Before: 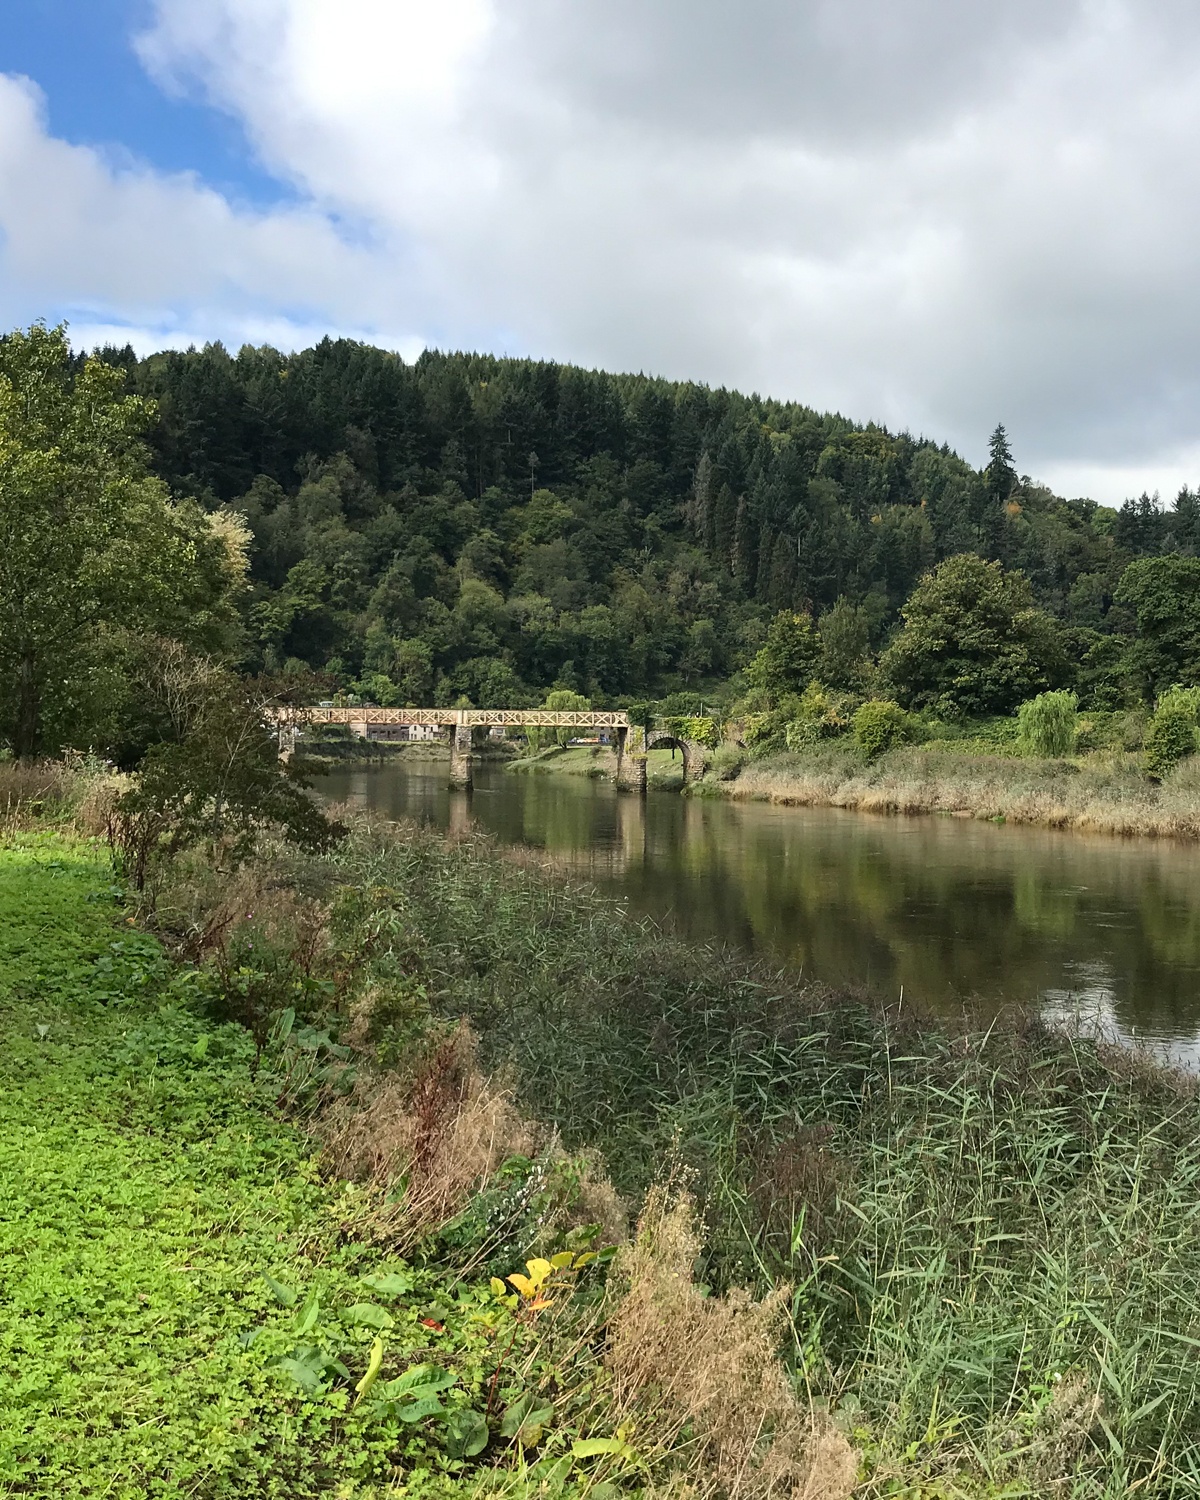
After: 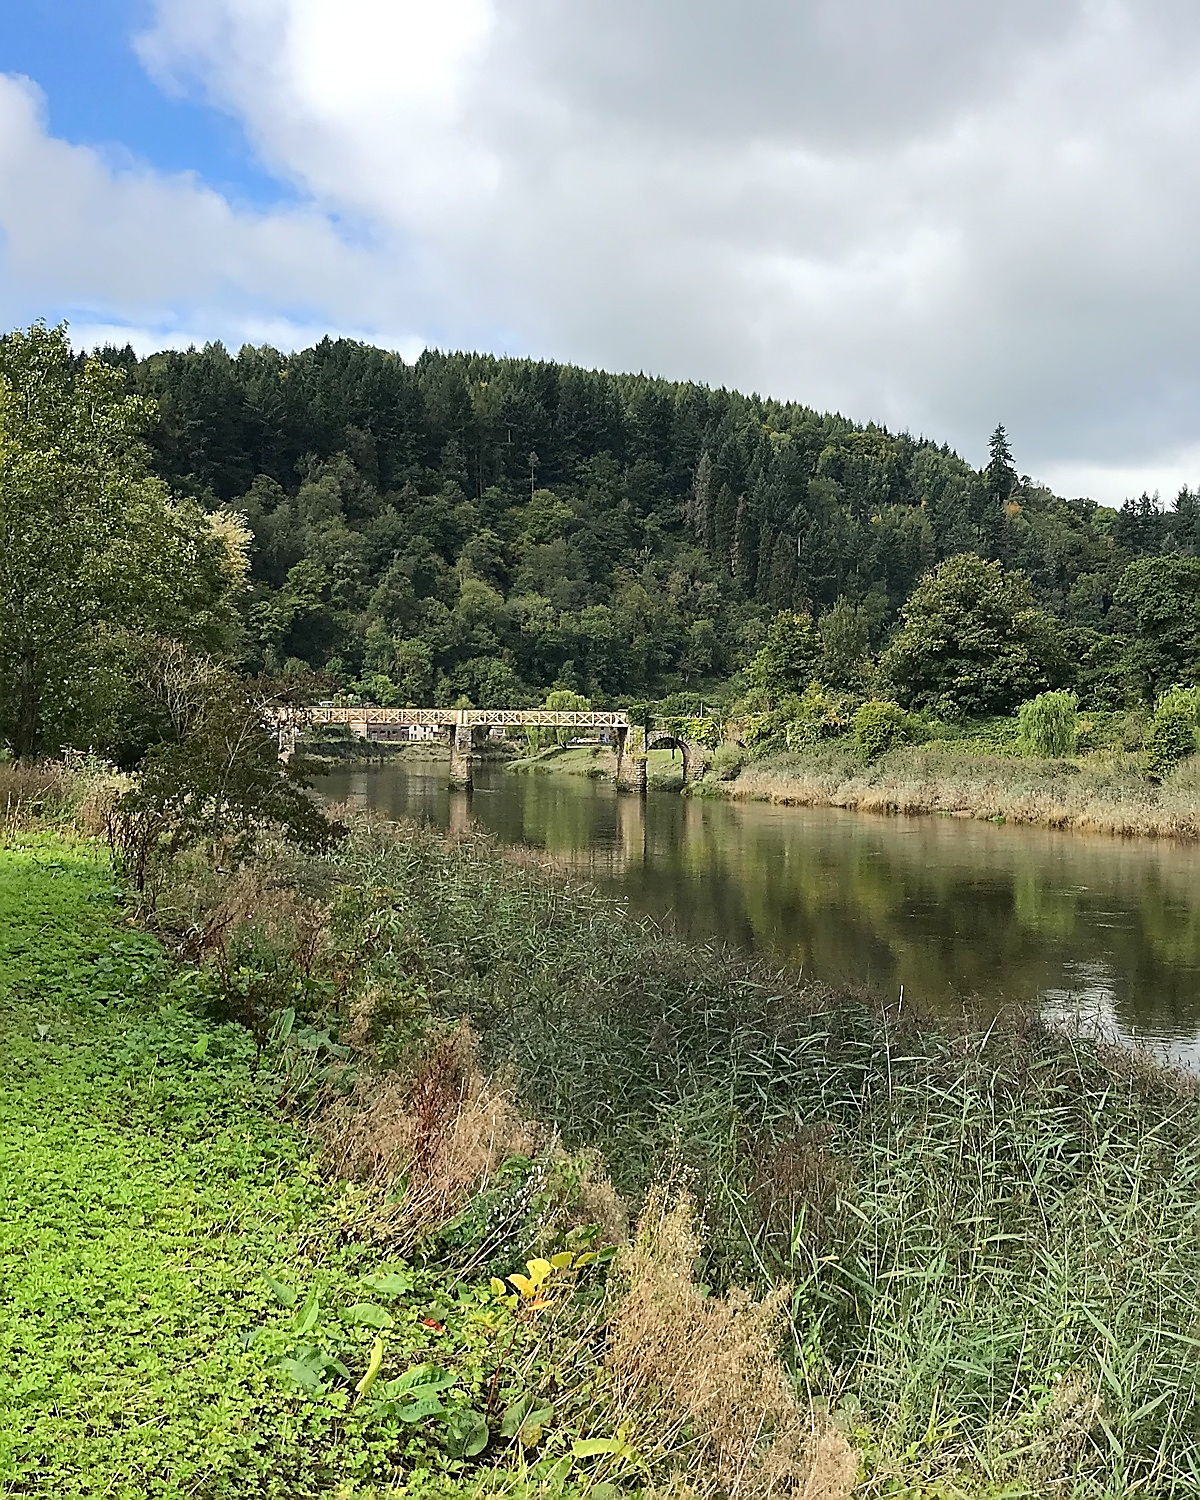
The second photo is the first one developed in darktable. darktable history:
base curve: curves: ch0 [(0, 0) (0.262, 0.32) (0.722, 0.705) (1, 1)]
sharpen: radius 1.4, amount 1.25, threshold 0.7
